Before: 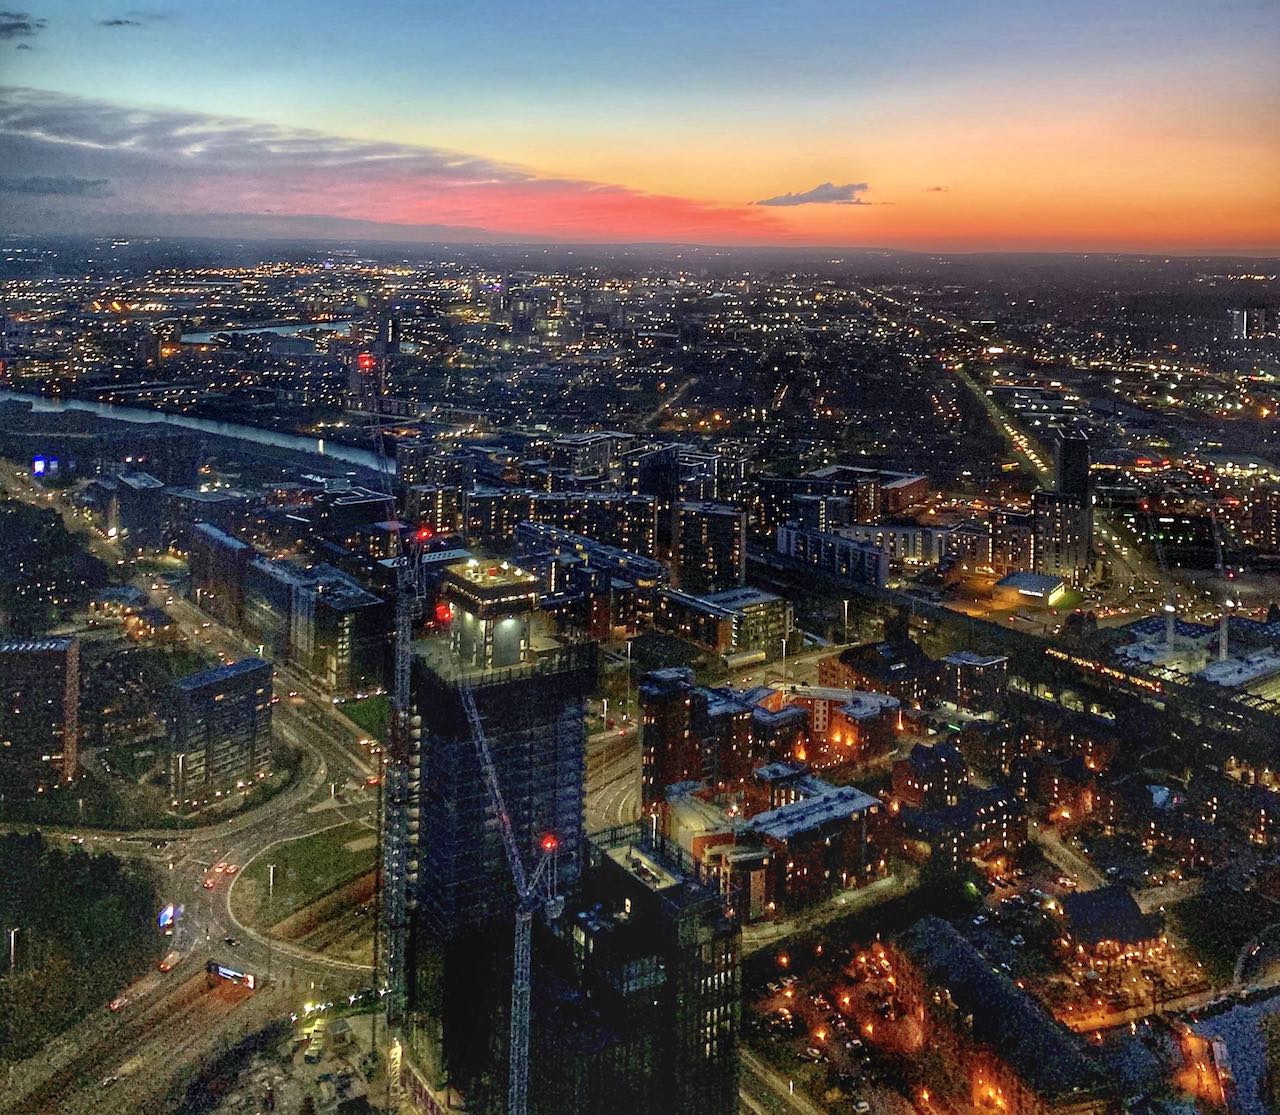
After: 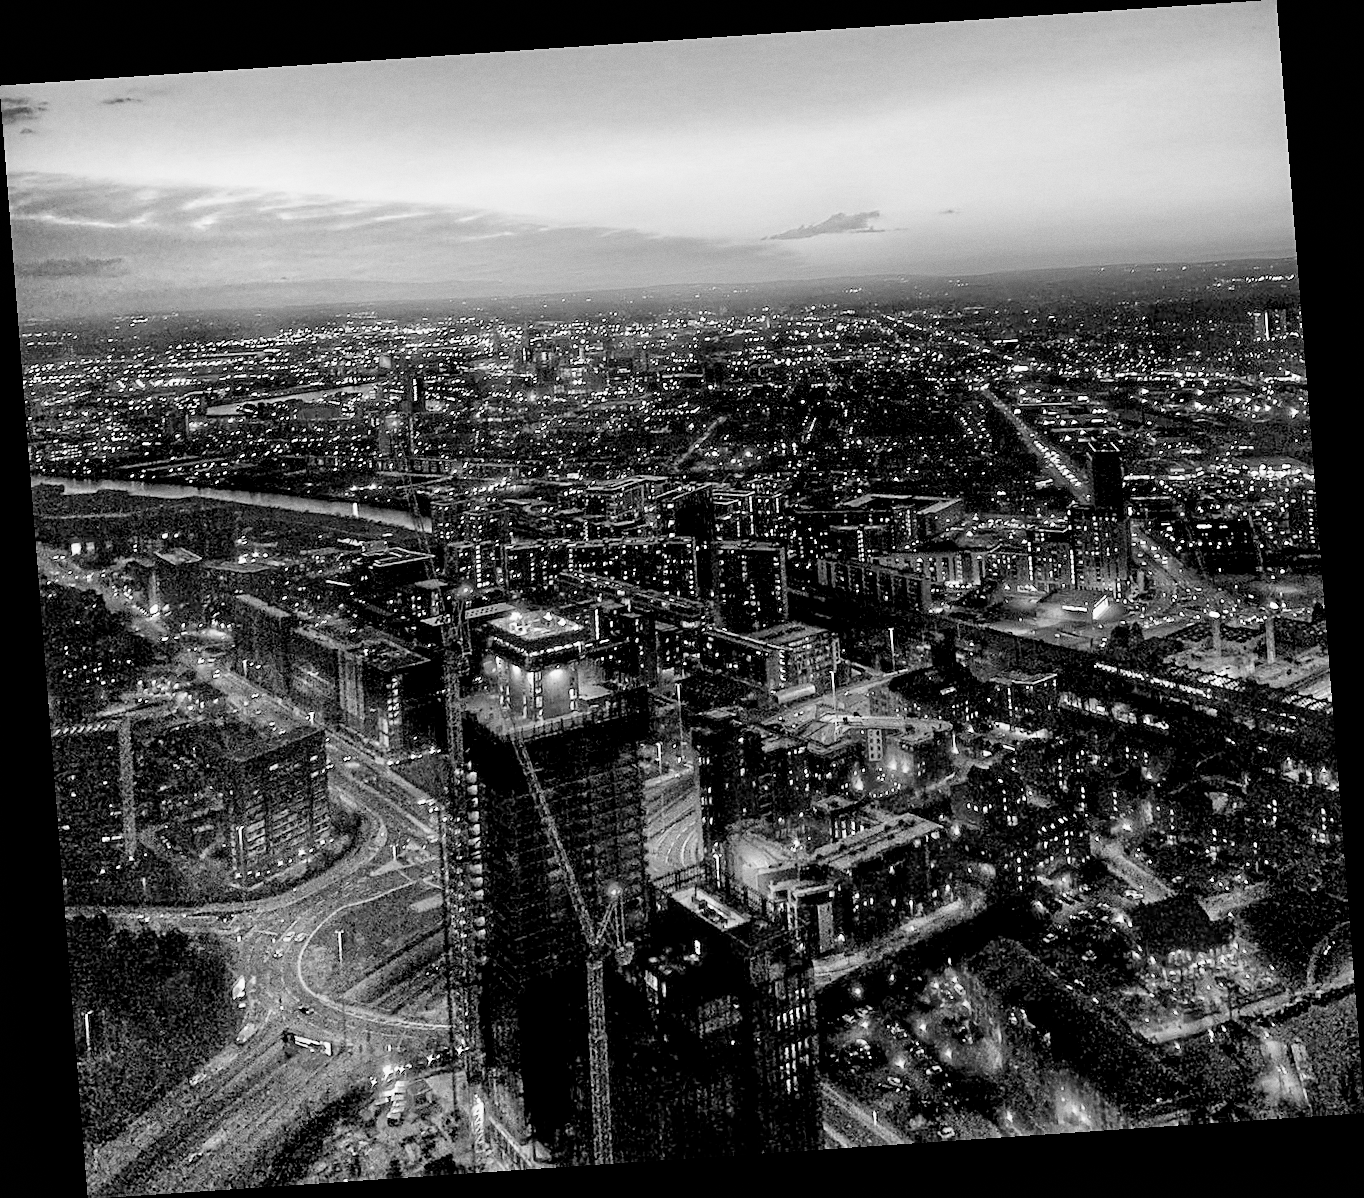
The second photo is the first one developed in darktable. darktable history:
exposure: black level correction 0.01, exposure 1 EV, compensate highlight preservation false
sharpen: radius 1.864, amount 0.398, threshold 1.271
local contrast: mode bilateral grid, contrast 10, coarseness 25, detail 115%, midtone range 0.2
monochrome: on, module defaults
white balance: emerald 1
filmic rgb: hardness 4.17
grain: coarseness 0.09 ISO, strength 16.61%
rotate and perspective: rotation -4.2°, shear 0.006, automatic cropping off
